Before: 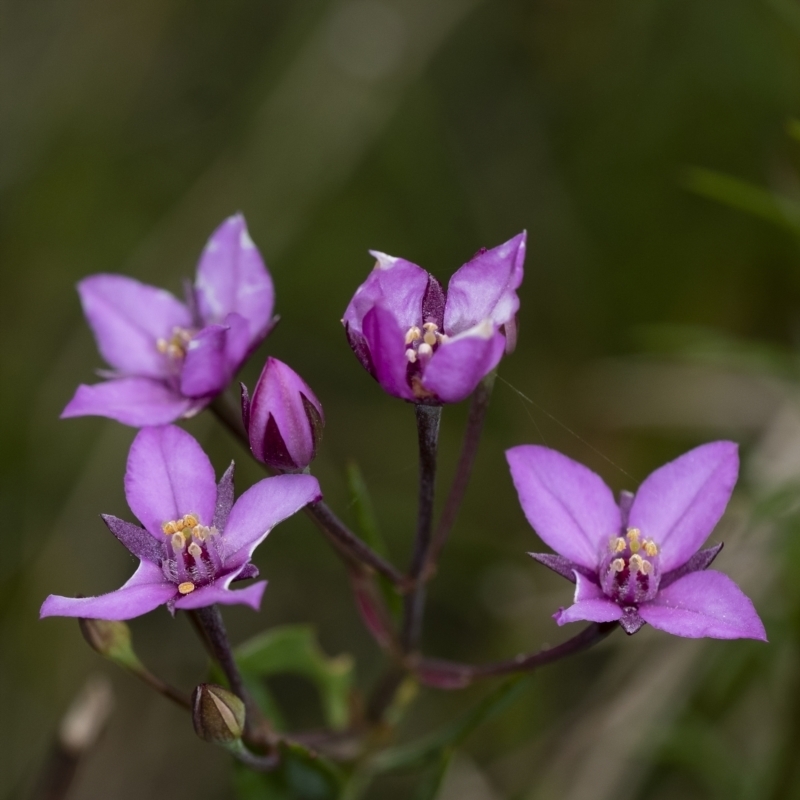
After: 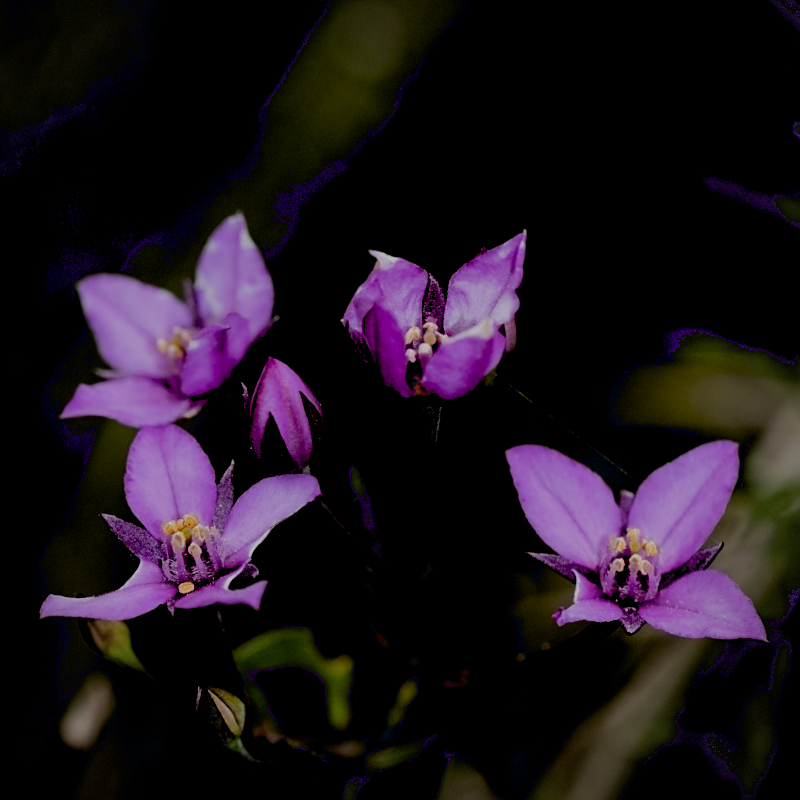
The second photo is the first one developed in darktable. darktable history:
filmic rgb: middle gray luminance 29.74%, black relative exposure -9.03 EV, white relative exposure 7 EV, target black luminance 0%, hardness 2.91, latitude 1.09%, contrast 0.961, highlights saturation mix 4.32%, shadows ↔ highlights balance 12.09%
sharpen: amount 0.211
exposure: black level correction 0.045, exposure -0.234 EV, compensate highlight preservation false
vignetting: fall-off radius 60.62%, brightness -0.405, saturation -0.3
